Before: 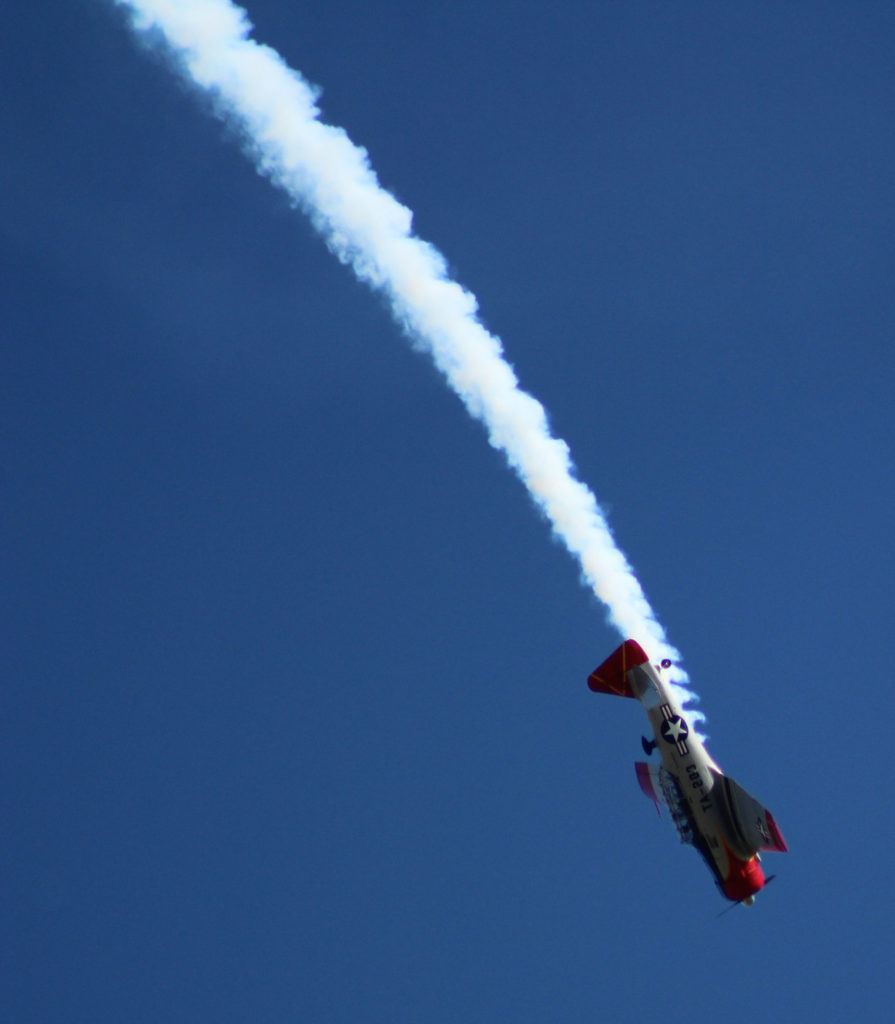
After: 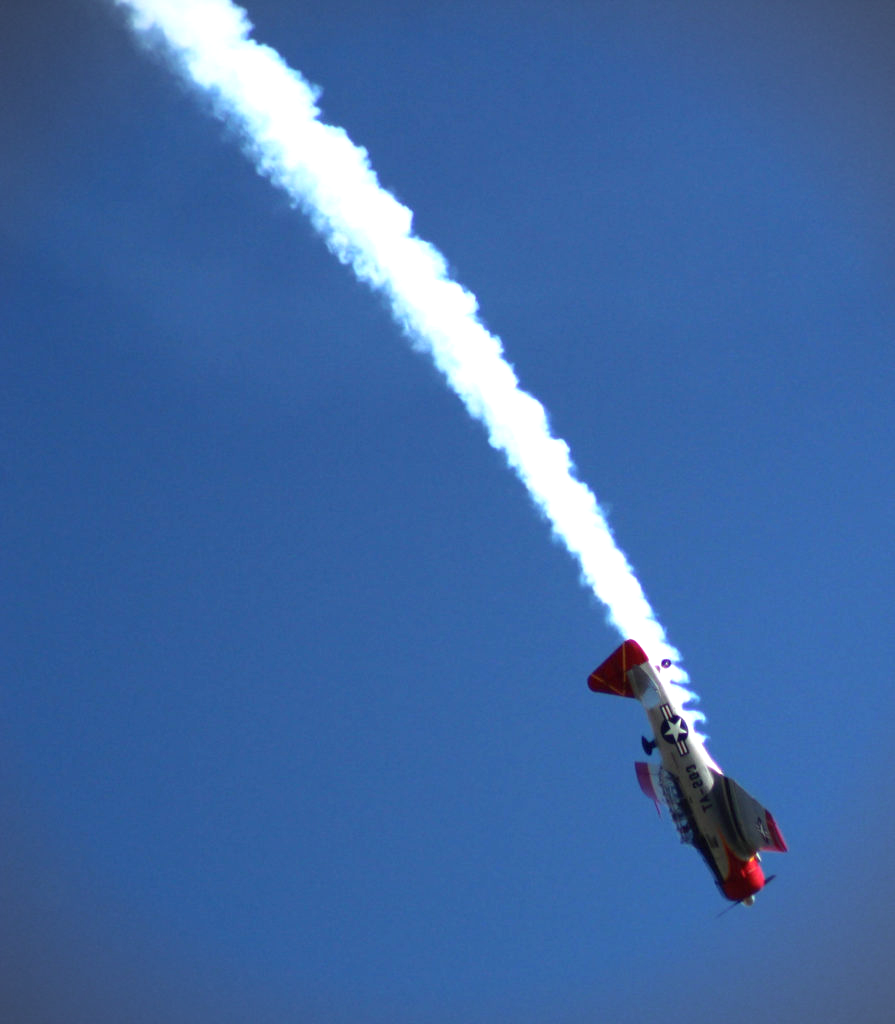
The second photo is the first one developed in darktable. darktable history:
exposure: exposure 0.766 EV, compensate highlight preservation false
vignetting: fall-off start 92.6%, brightness -0.52, saturation -0.51, center (-0.012, 0)
